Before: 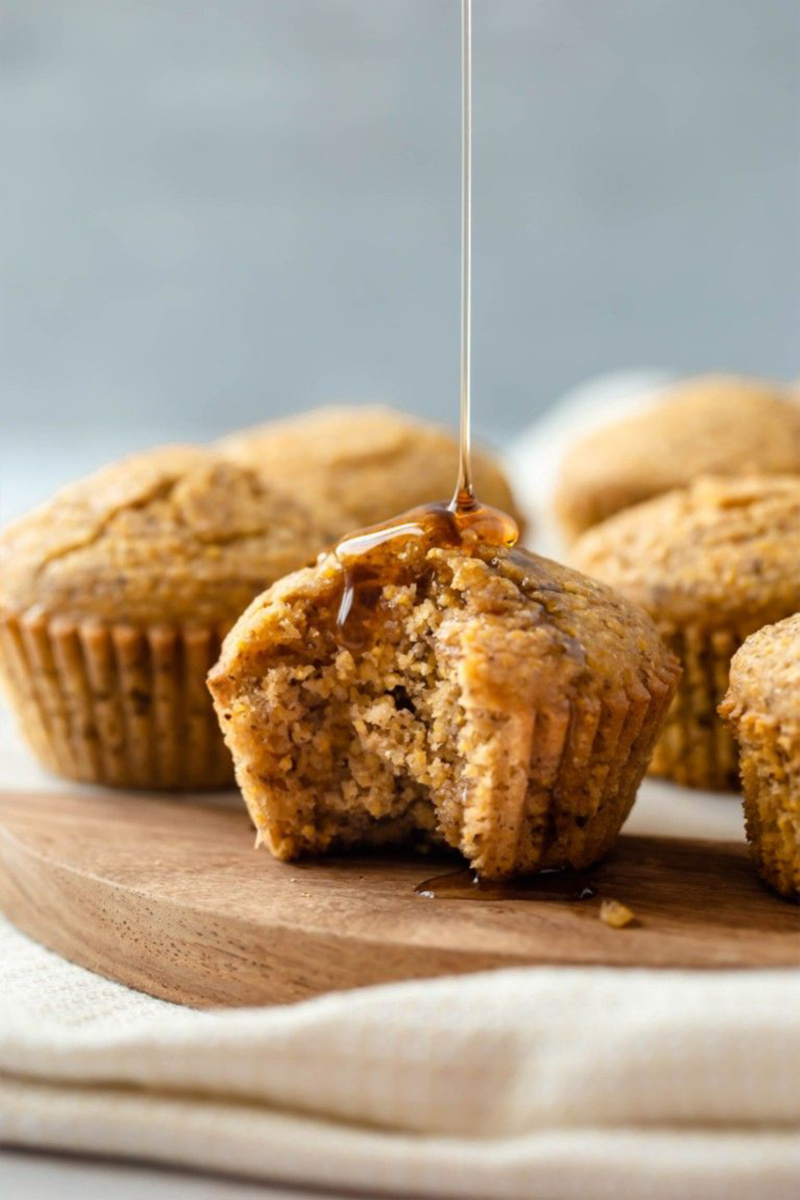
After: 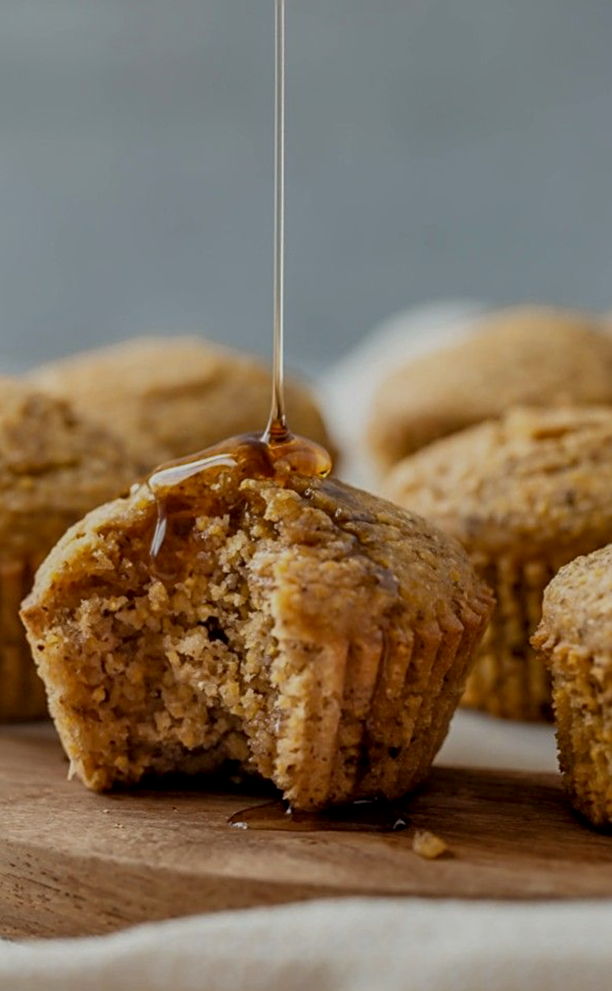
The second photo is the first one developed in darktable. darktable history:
crop: left 23.434%, top 5.816%, bottom 11.563%
local contrast: on, module defaults
tone equalizer: -8 EV -0.026 EV, -7 EV 0.011 EV, -6 EV -0.006 EV, -5 EV 0.008 EV, -4 EV -0.052 EV, -3 EV -0.239 EV, -2 EV -0.635 EV, -1 EV -0.958 EV, +0 EV -0.944 EV
sharpen: on, module defaults
